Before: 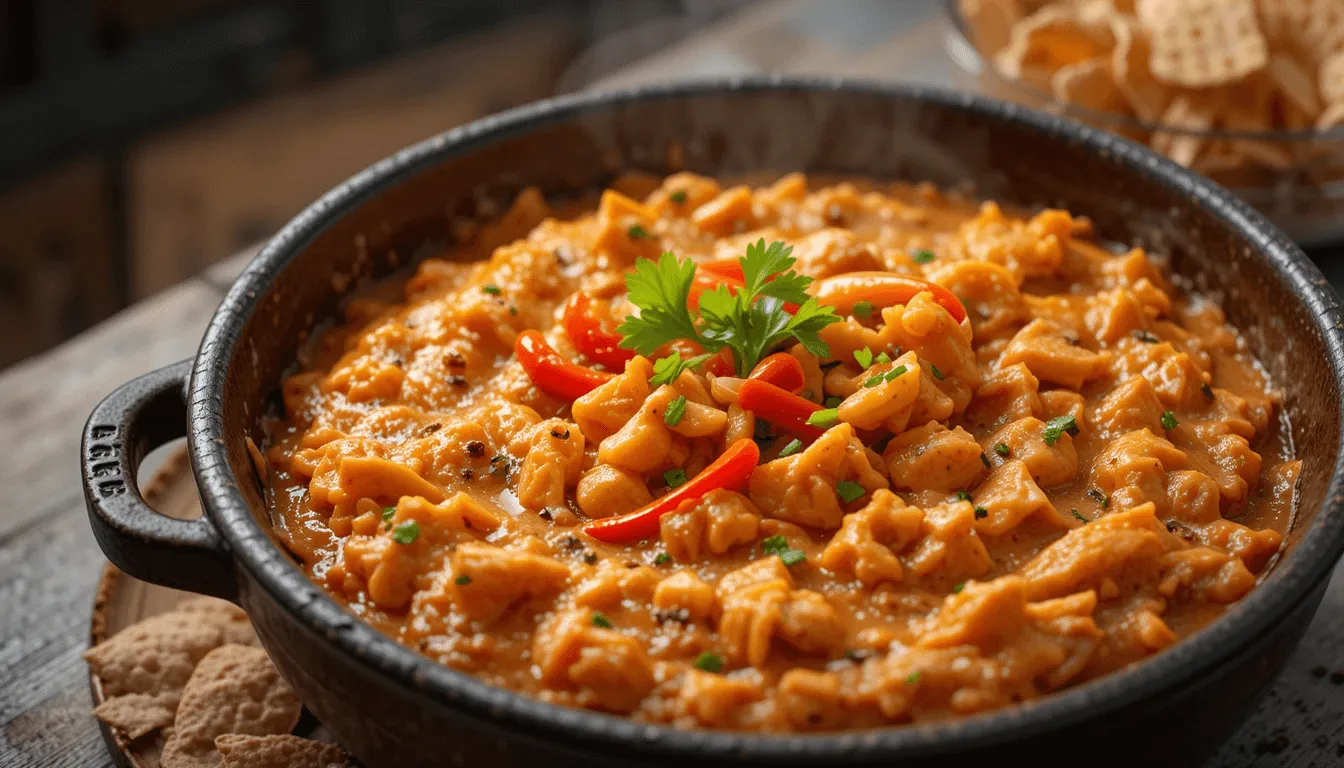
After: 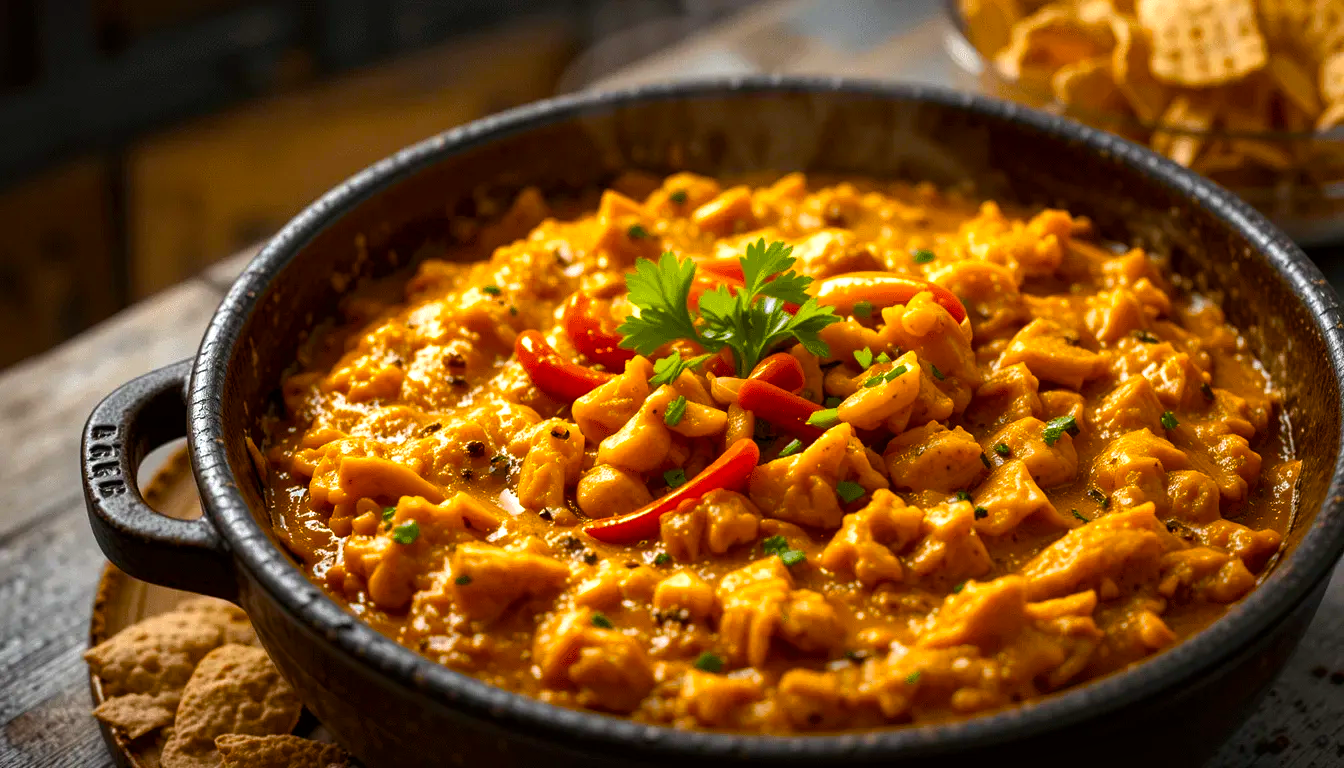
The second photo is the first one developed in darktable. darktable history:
local contrast: mode bilateral grid, contrast 20, coarseness 50, detail 120%, midtone range 0.2
color balance rgb: linear chroma grading › global chroma 9%, perceptual saturation grading › global saturation 36%, perceptual saturation grading › shadows 35%, perceptual brilliance grading › global brilliance 15%, perceptual brilliance grading › shadows -35%, global vibrance 15%
